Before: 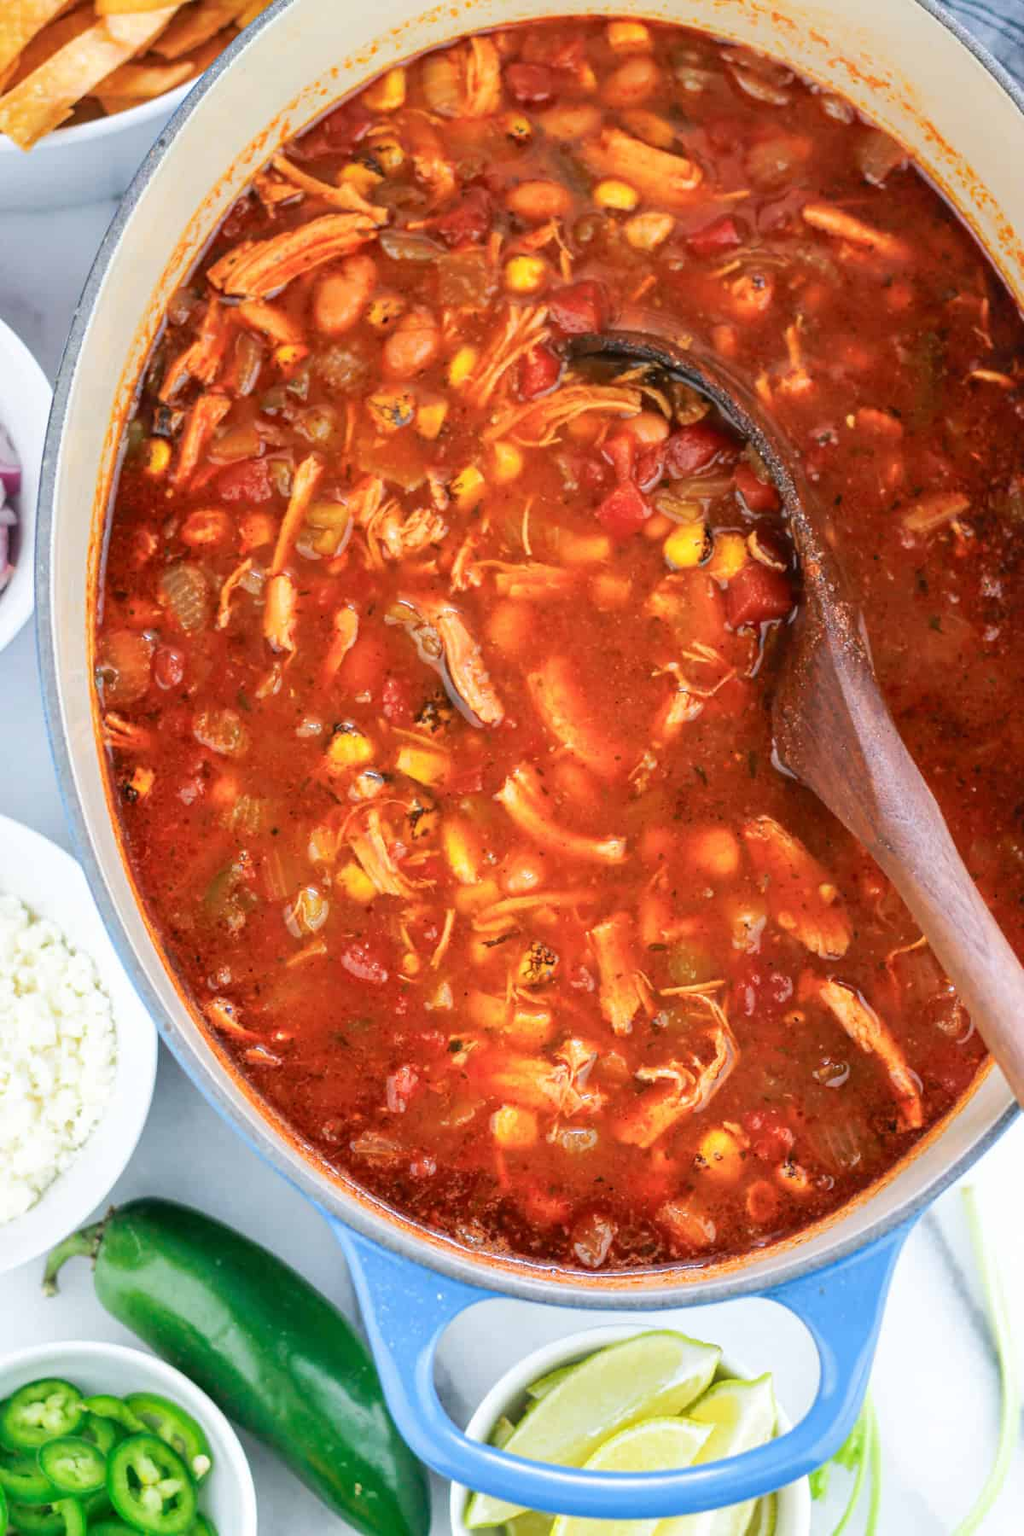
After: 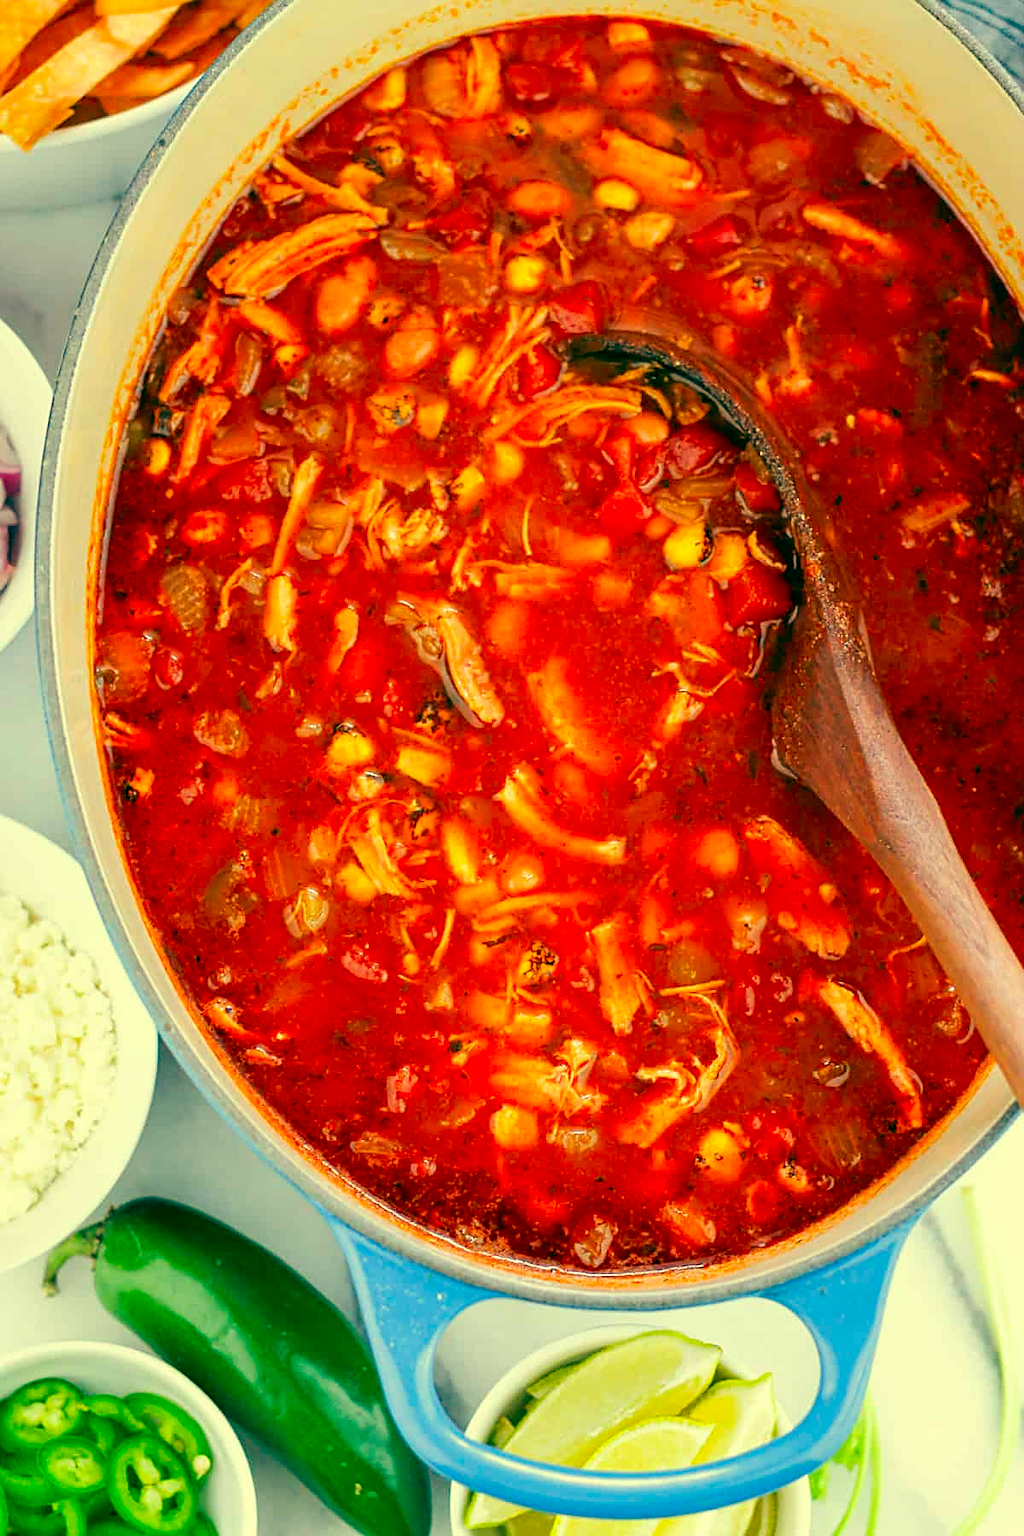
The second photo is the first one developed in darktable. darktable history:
color balance: mode lift, gamma, gain (sRGB), lift [1, 0.69, 1, 1], gamma [1, 1.482, 1, 1], gain [1, 1, 1, 0.802]
sharpen: on, module defaults
contrast brightness saturation: brightness -0.02, saturation 0.35
